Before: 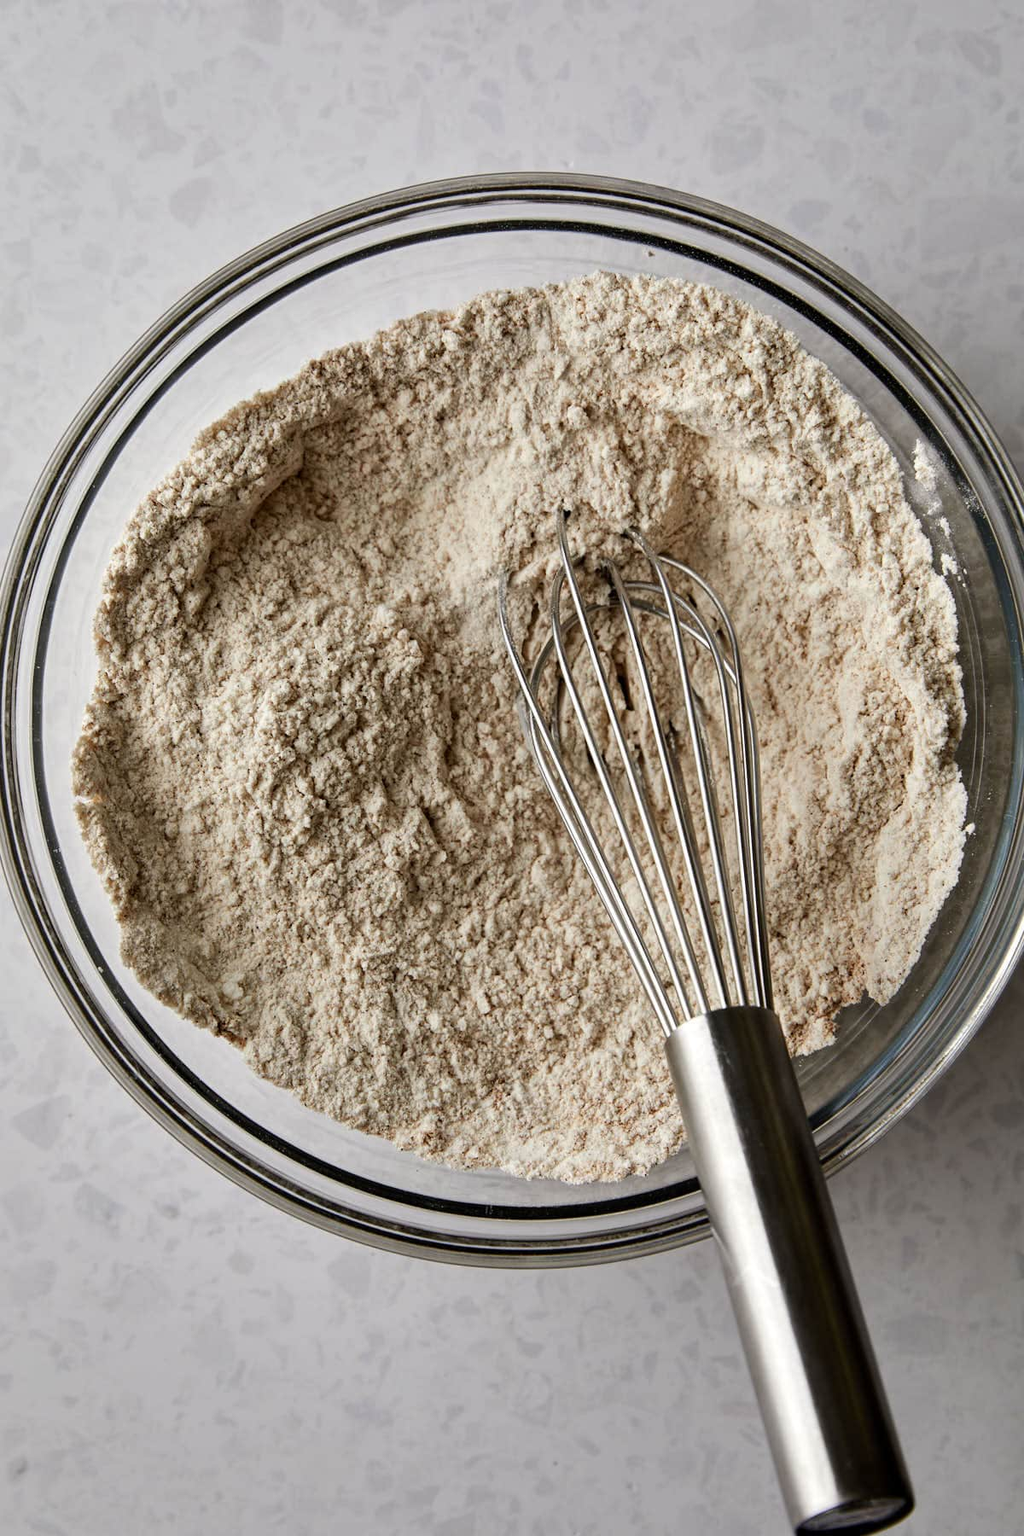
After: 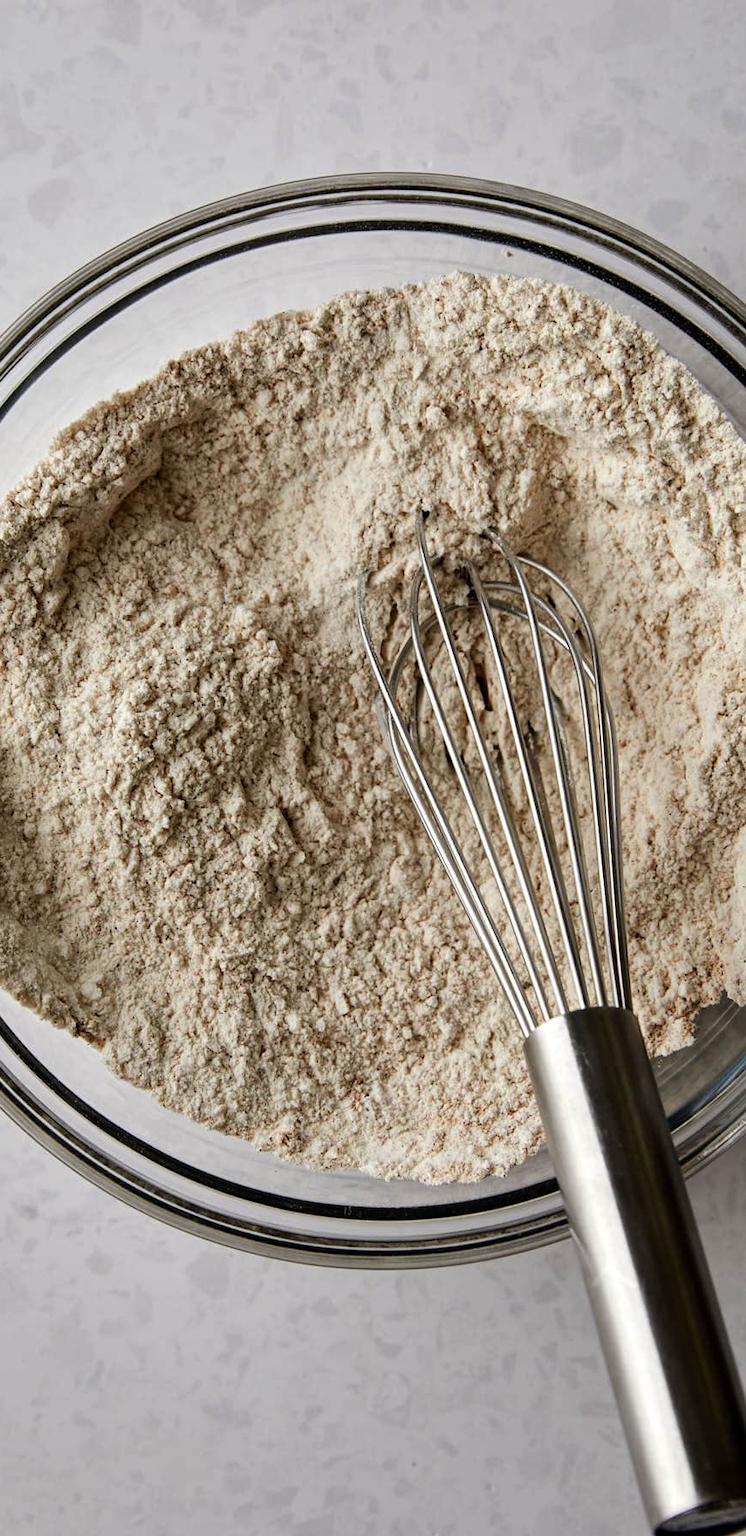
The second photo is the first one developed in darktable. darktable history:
crop: left 13.845%, top 0%, right 13.298%
